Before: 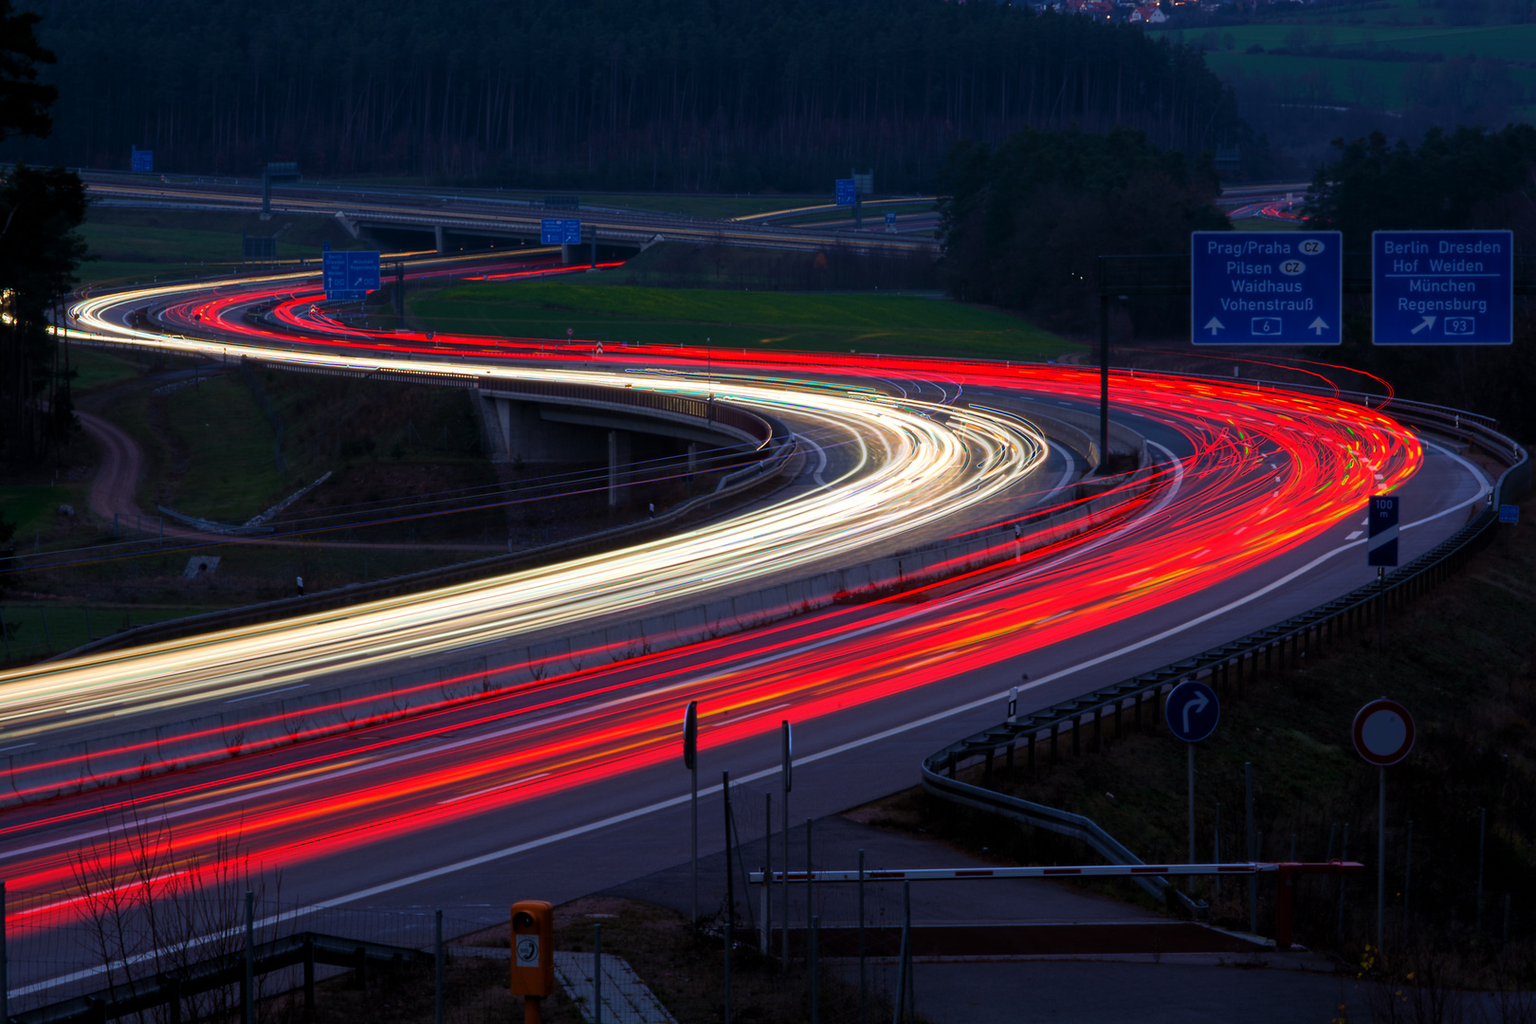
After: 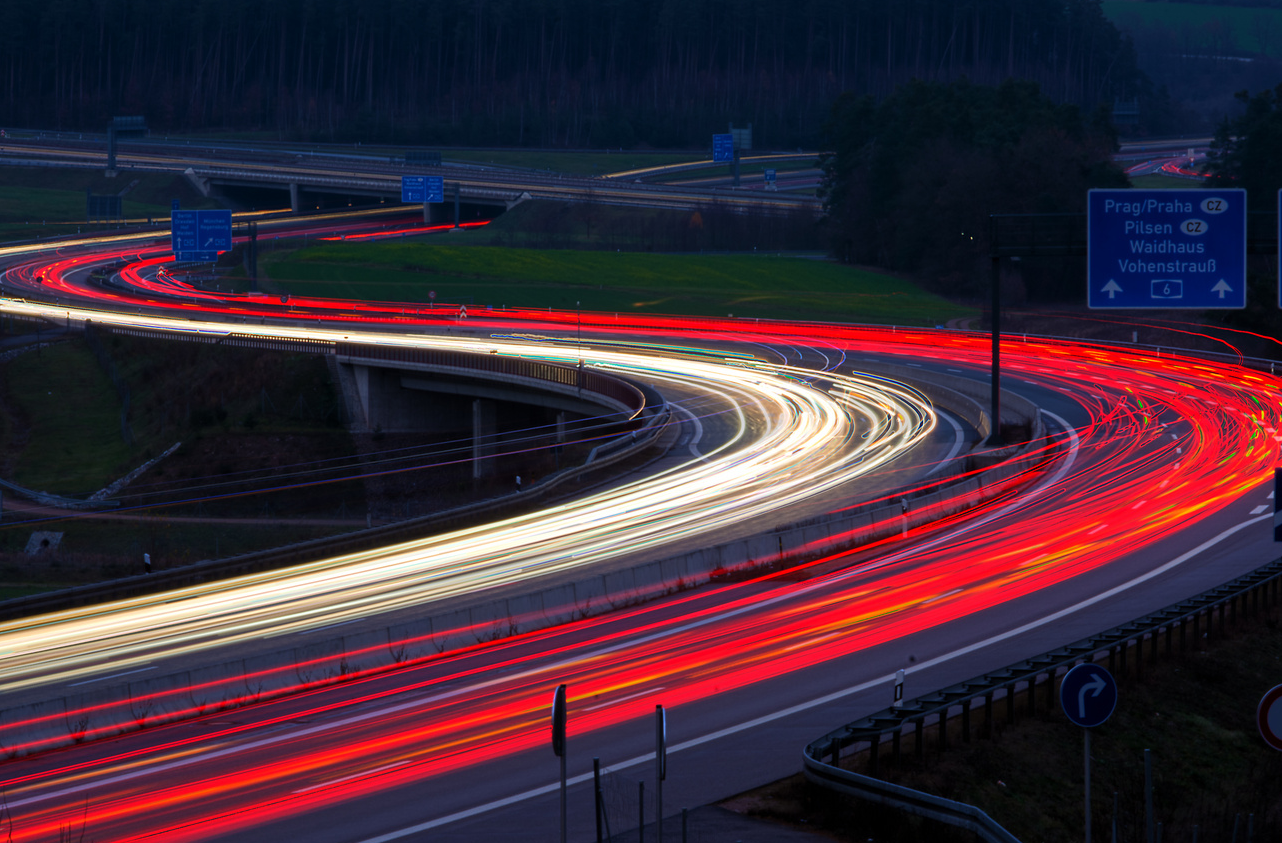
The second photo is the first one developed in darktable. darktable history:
crop and rotate: left 10.447%, top 5.145%, right 10.364%, bottom 16.776%
